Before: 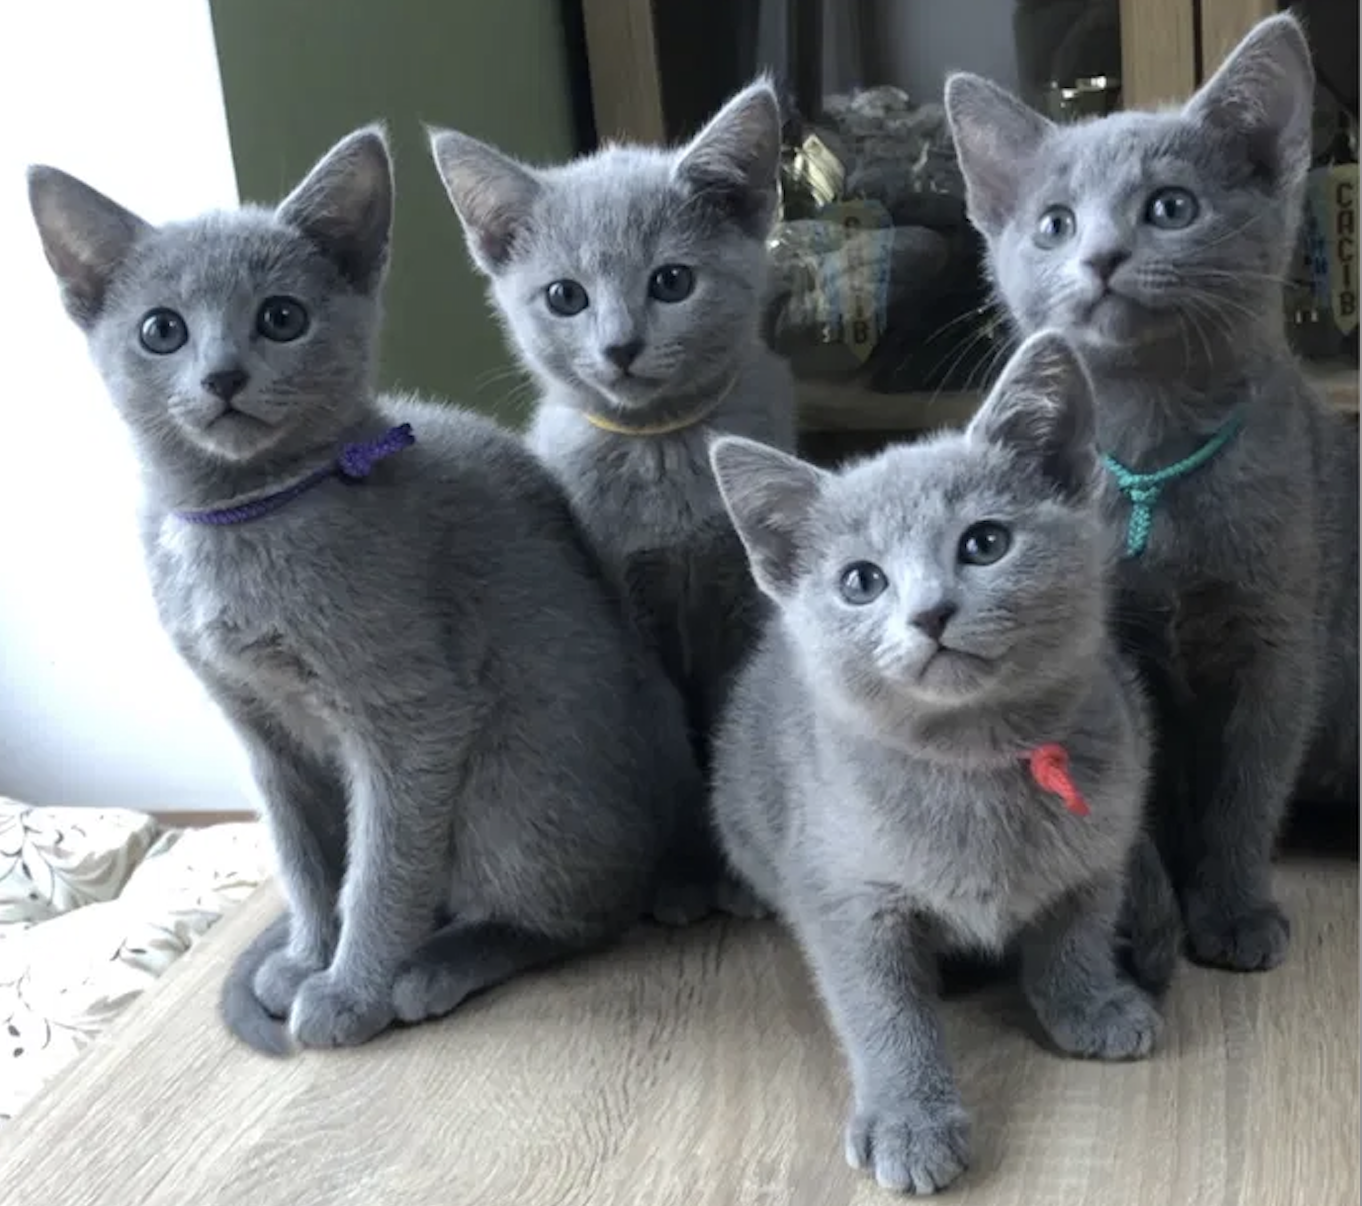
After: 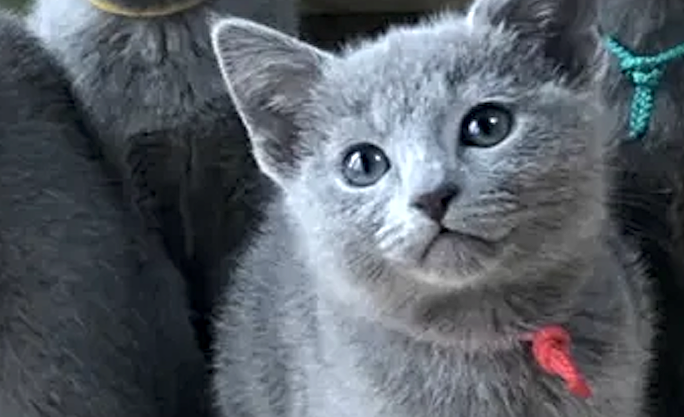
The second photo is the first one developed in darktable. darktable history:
sharpen: radius 4.883
local contrast: highlights 100%, shadows 100%, detail 120%, midtone range 0.2
crop: left 36.607%, top 34.735%, right 13.146%, bottom 30.611%
